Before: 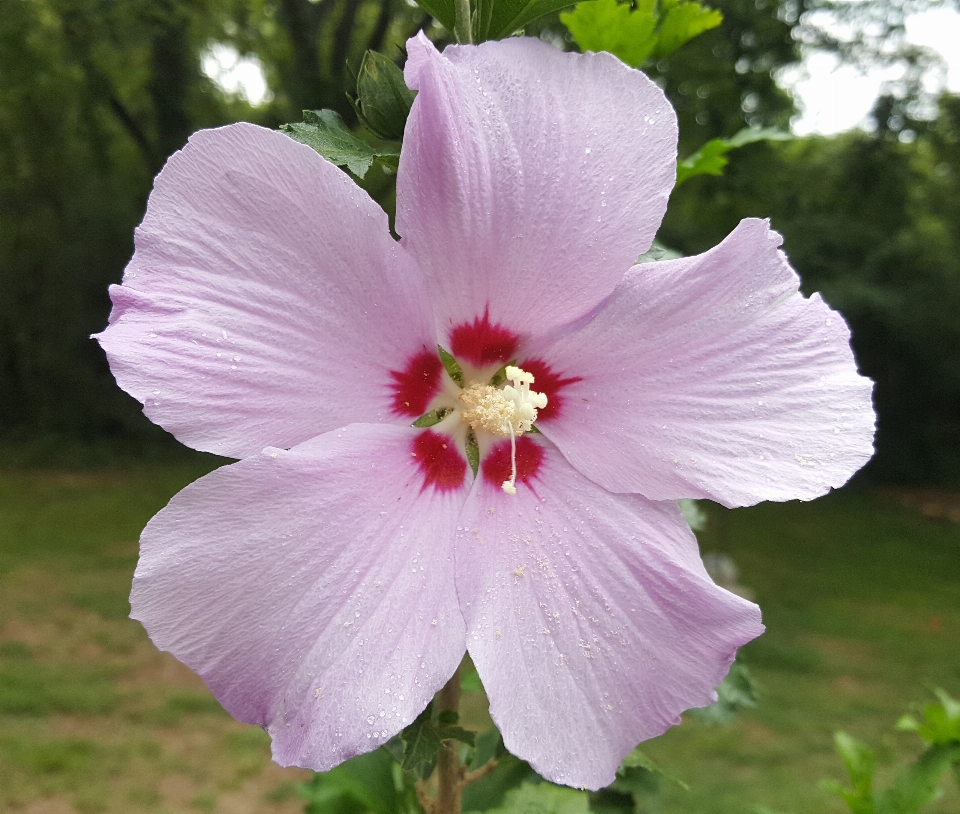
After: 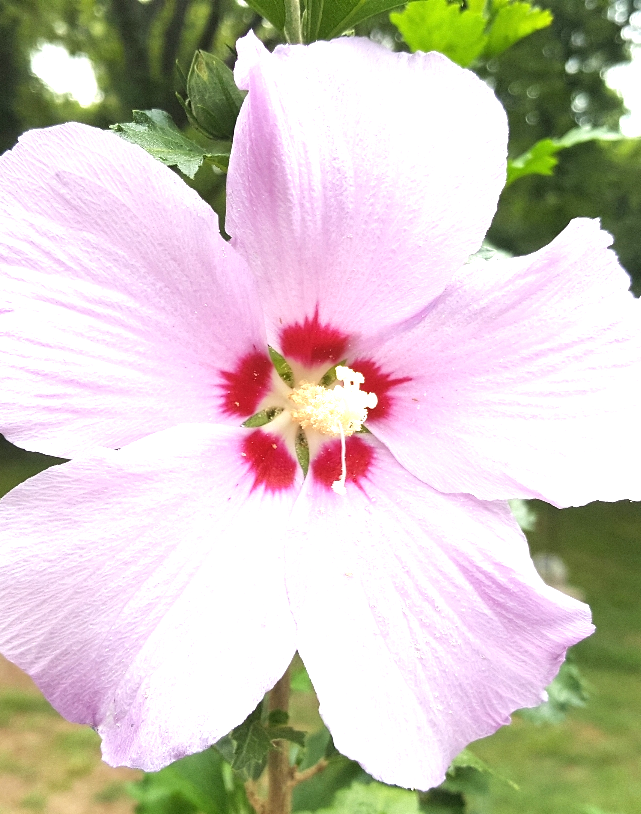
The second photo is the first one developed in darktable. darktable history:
exposure: black level correction 0, exposure 1.1 EV, compensate highlight preservation false
crop and rotate: left 17.732%, right 15.423%
